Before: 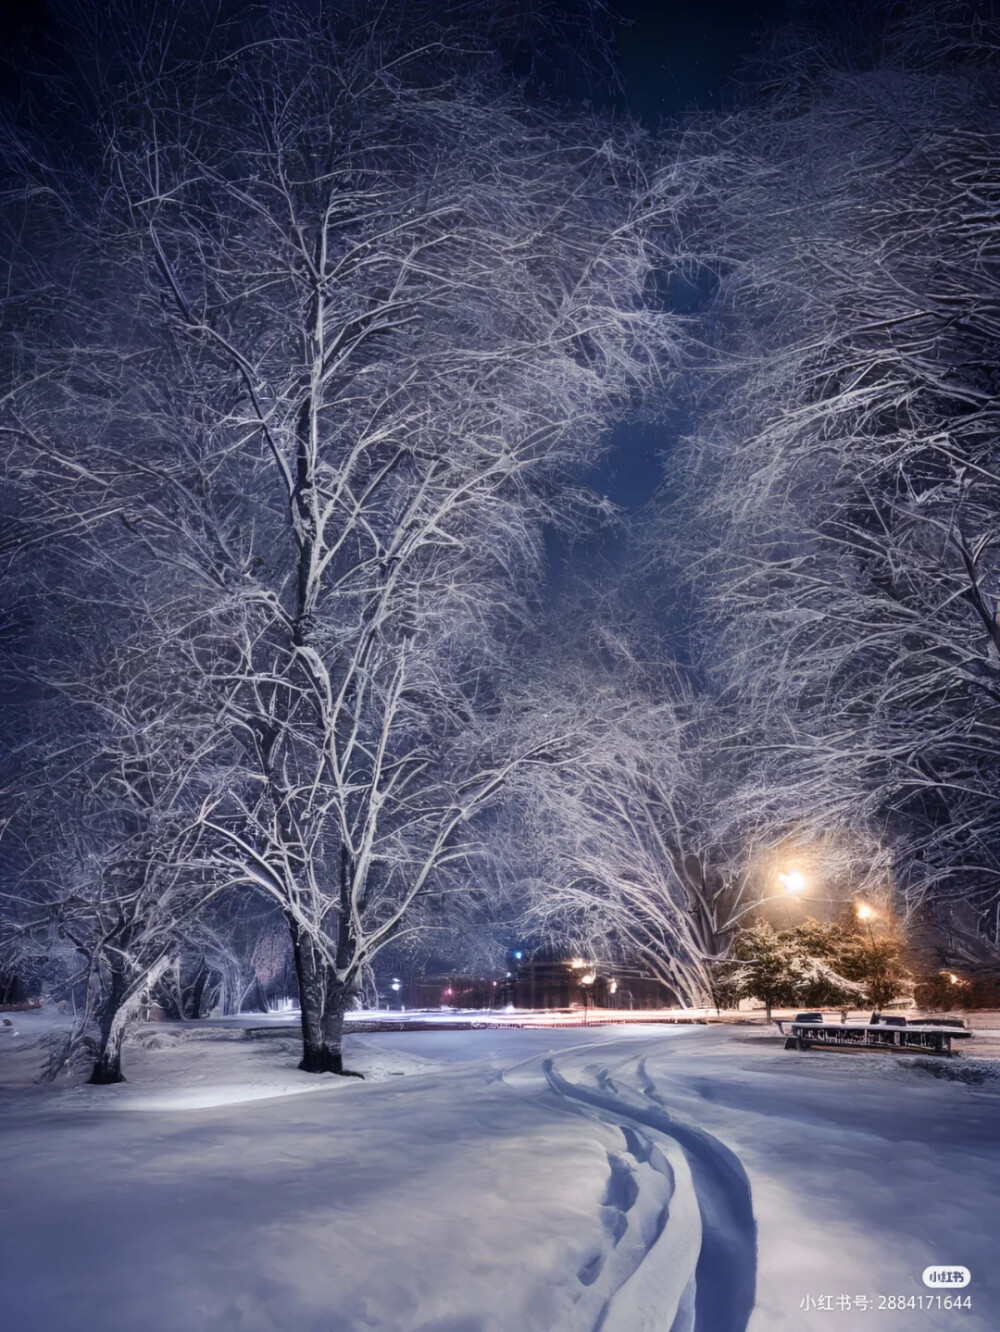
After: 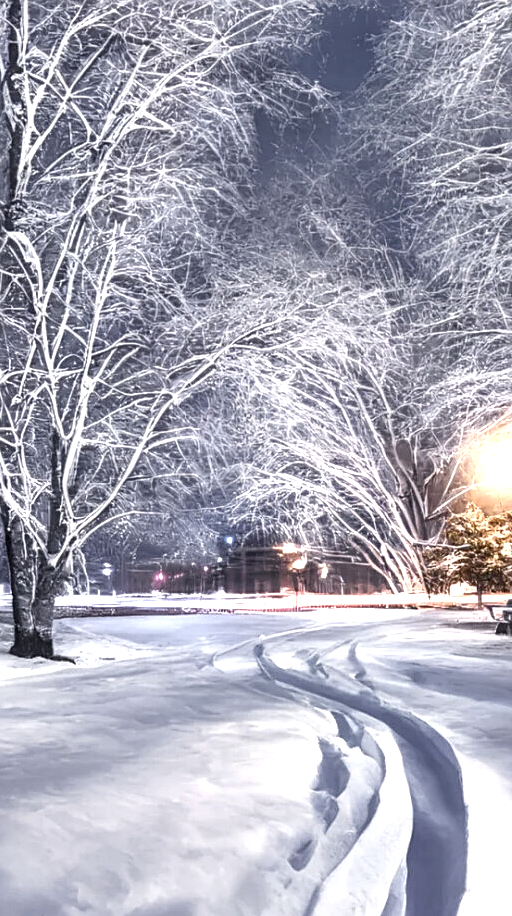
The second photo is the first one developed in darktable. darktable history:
local contrast: on, module defaults
color zones: curves: ch1 [(0.25, 0.61) (0.75, 0.248)]
crop and rotate: left 28.944%, top 31.193%, right 19.825%
exposure: black level correction 0, exposure 1.2 EV, compensate highlight preservation false
sharpen: on, module defaults
